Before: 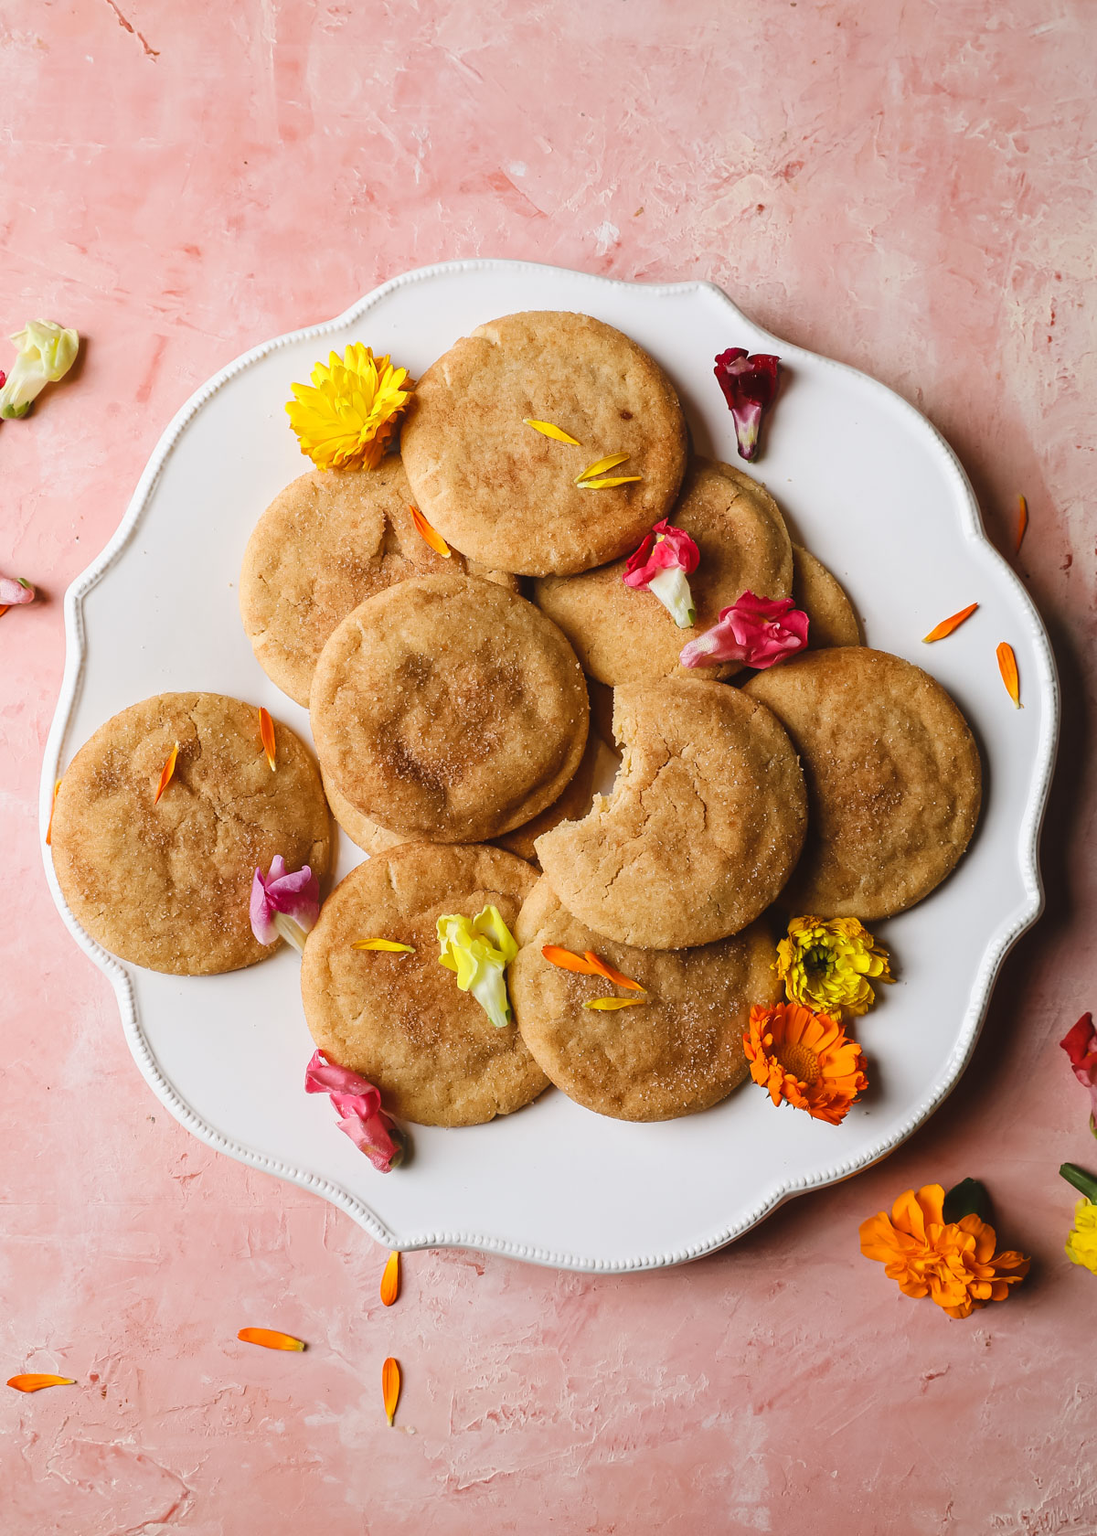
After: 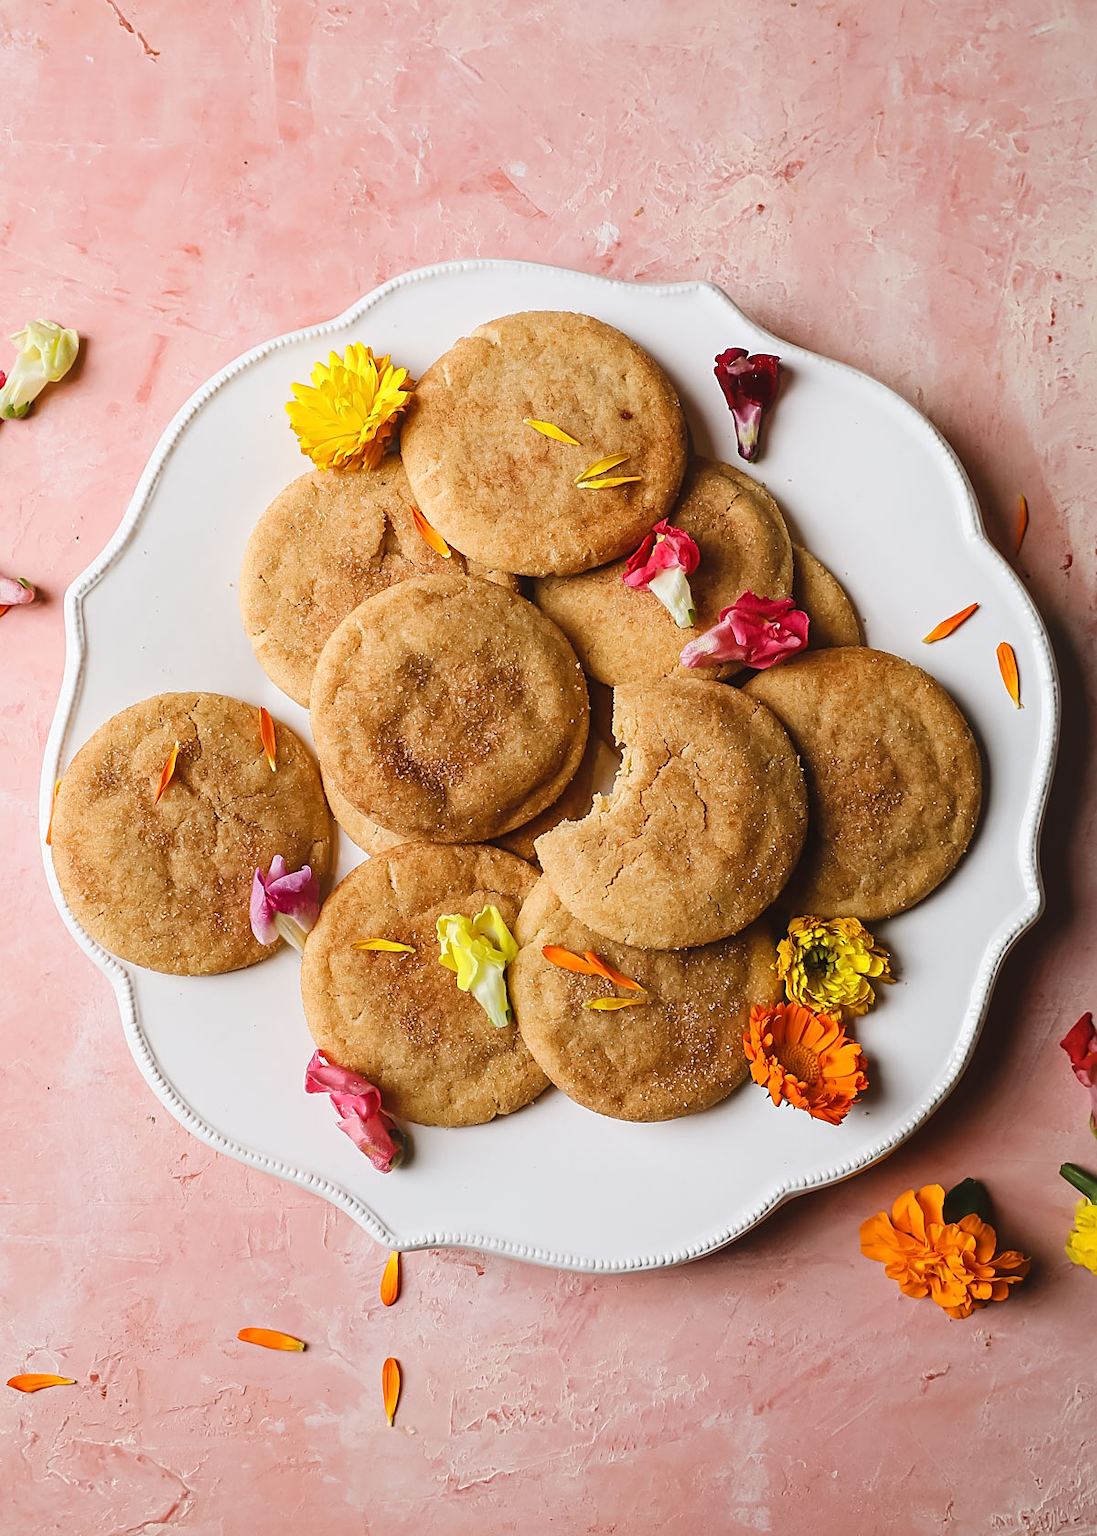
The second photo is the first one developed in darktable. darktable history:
tone equalizer: on, module defaults
sharpen: on, module defaults
bloom: size 3%, threshold 100%, strength 0%
shadows and highlights: shadows 62.66, white point adjustment 0.37, highlights -34.44, compress 83.82%
